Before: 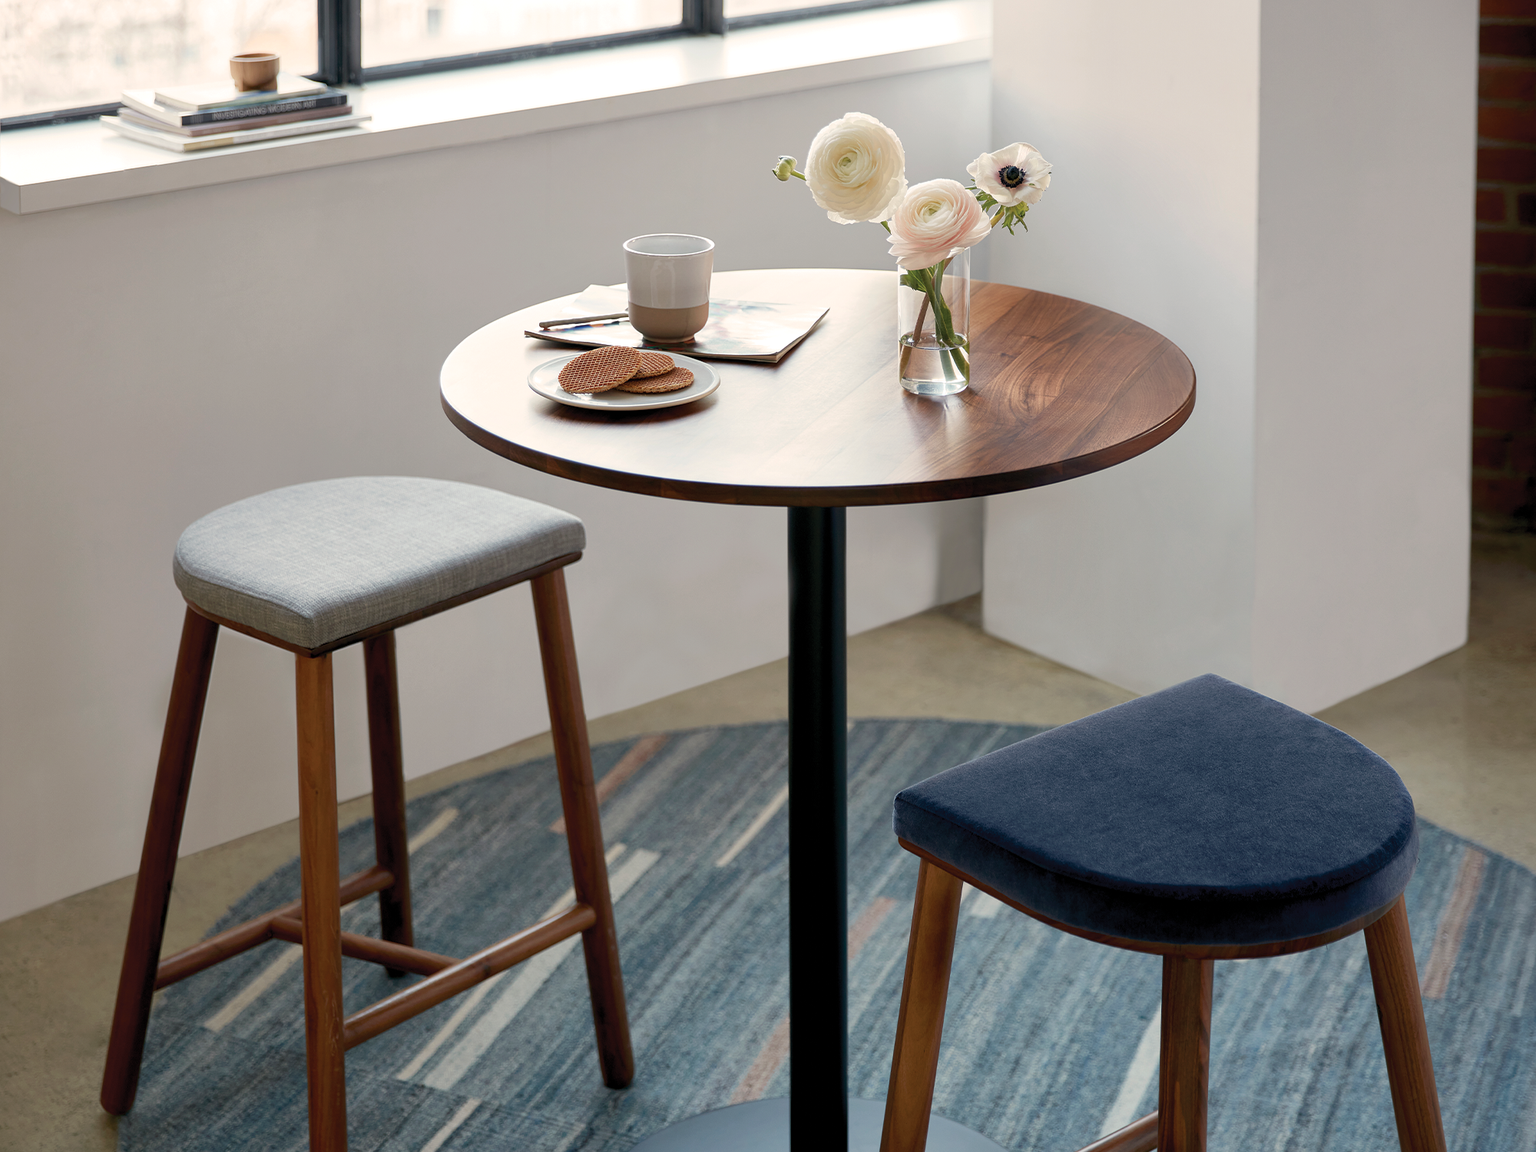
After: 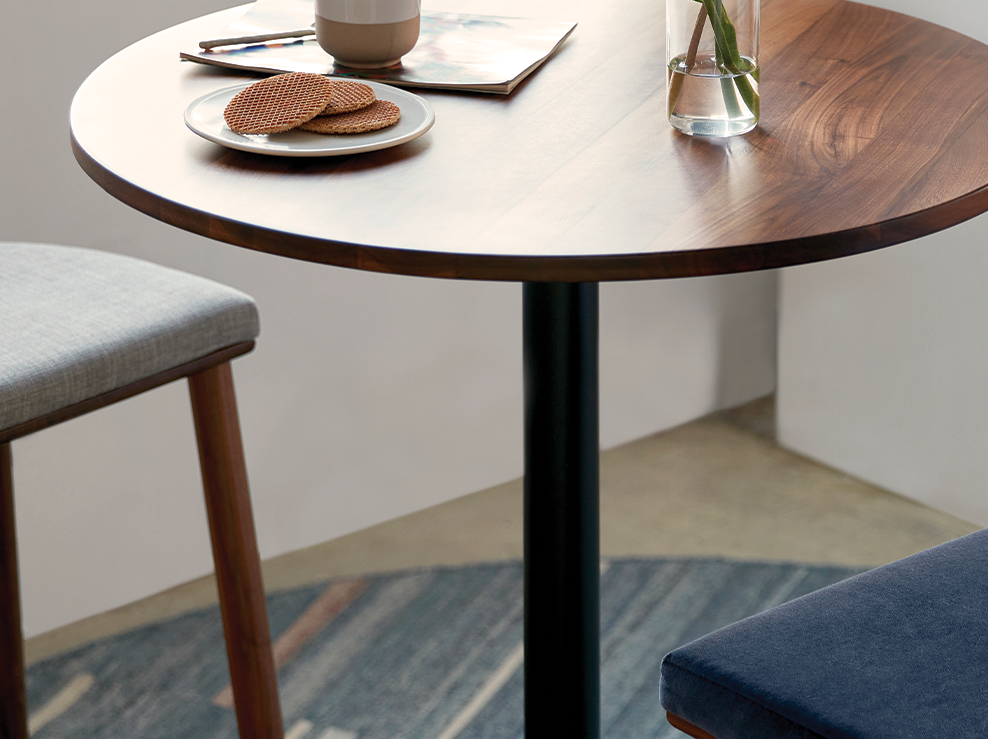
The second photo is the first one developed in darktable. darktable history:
crop: left 25.2%, top 25.201%, right 25.384%, bottom 25.481%
